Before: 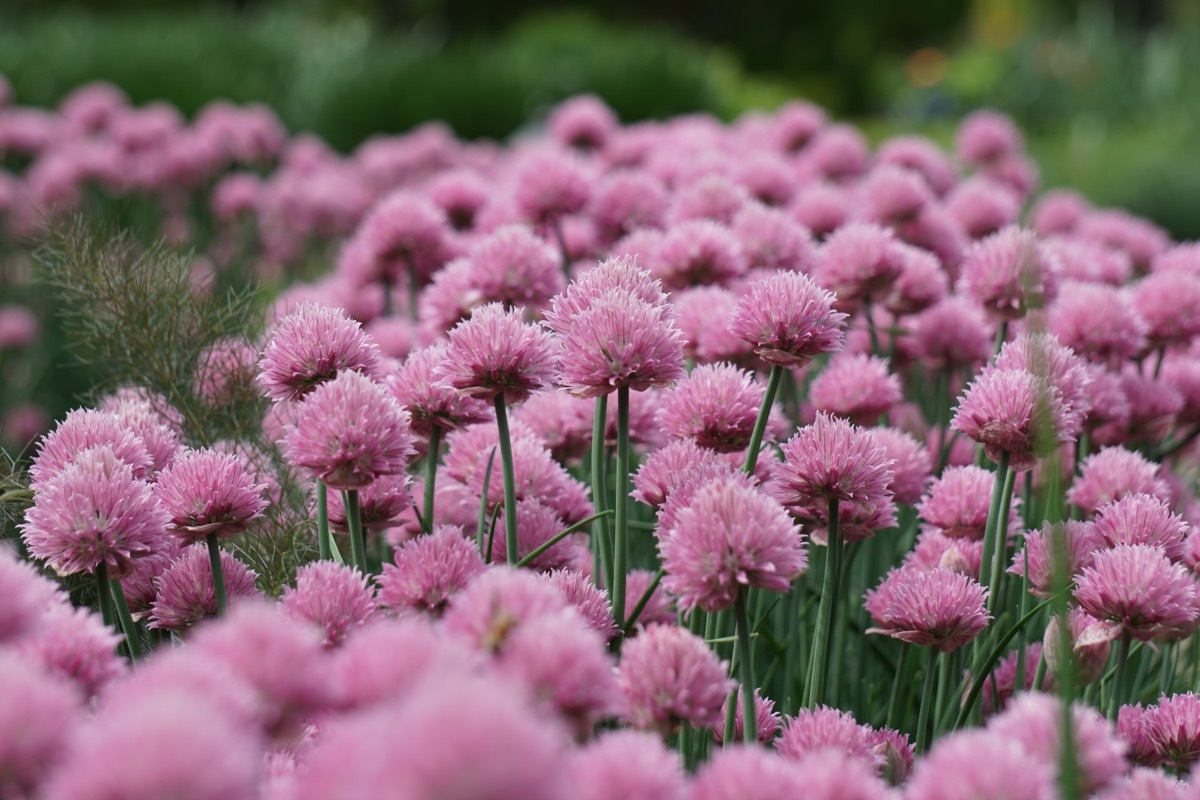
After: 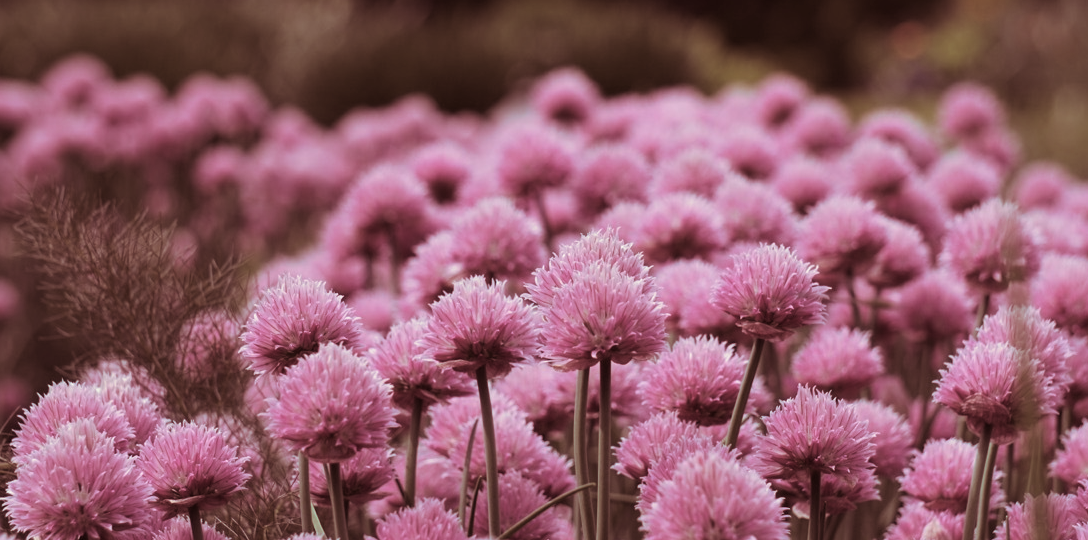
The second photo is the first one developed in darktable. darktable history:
crop: left 1.509%, top 3.452%, right 7.696%, bottom 28.452%
split-toning: compress 20%
